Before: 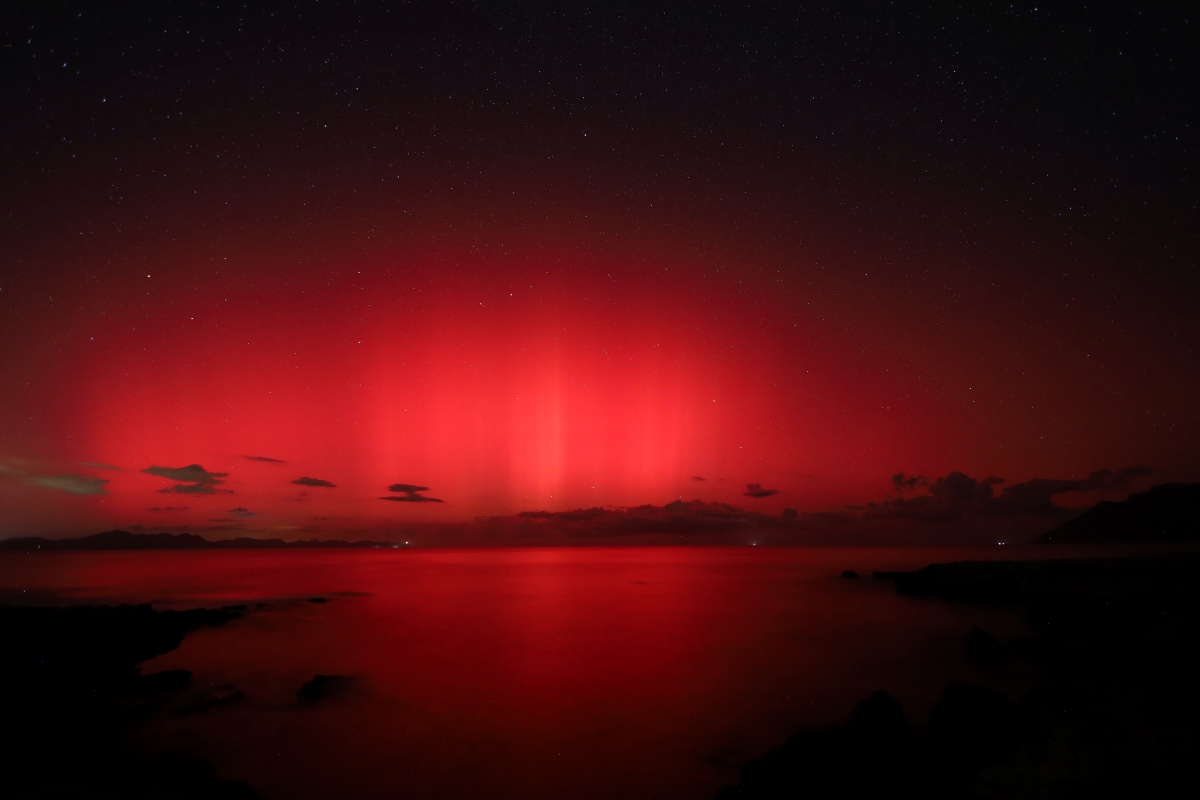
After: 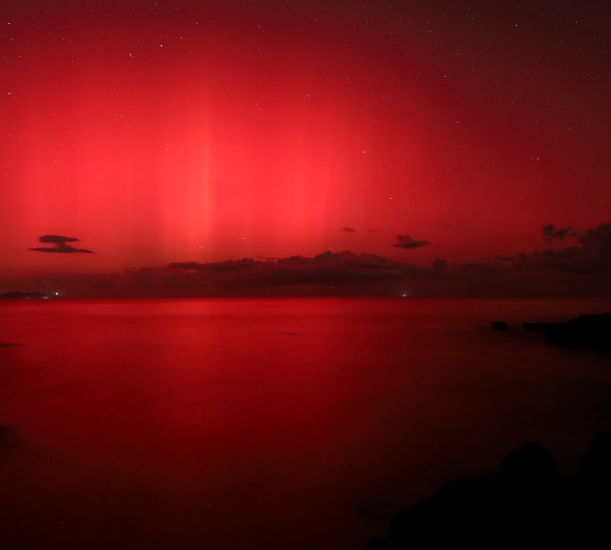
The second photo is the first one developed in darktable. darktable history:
crop and rotate: left 29.179%, top 31.211%, right 19.86%
